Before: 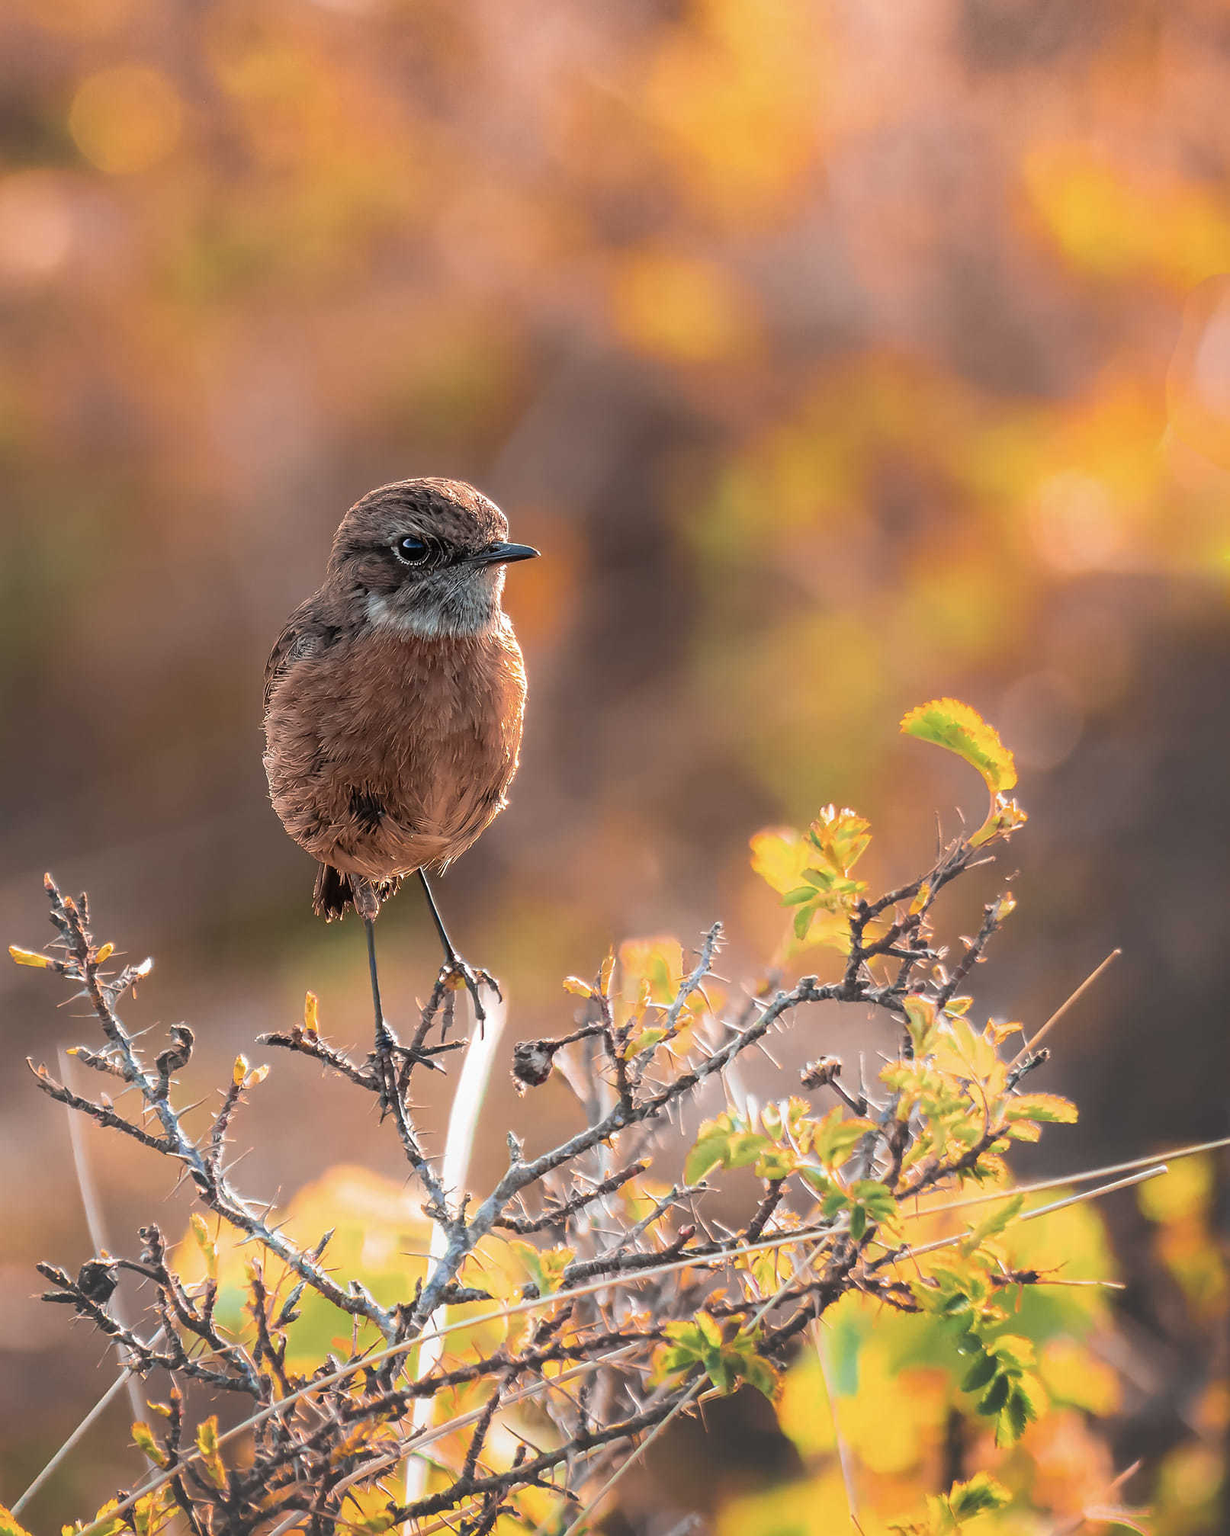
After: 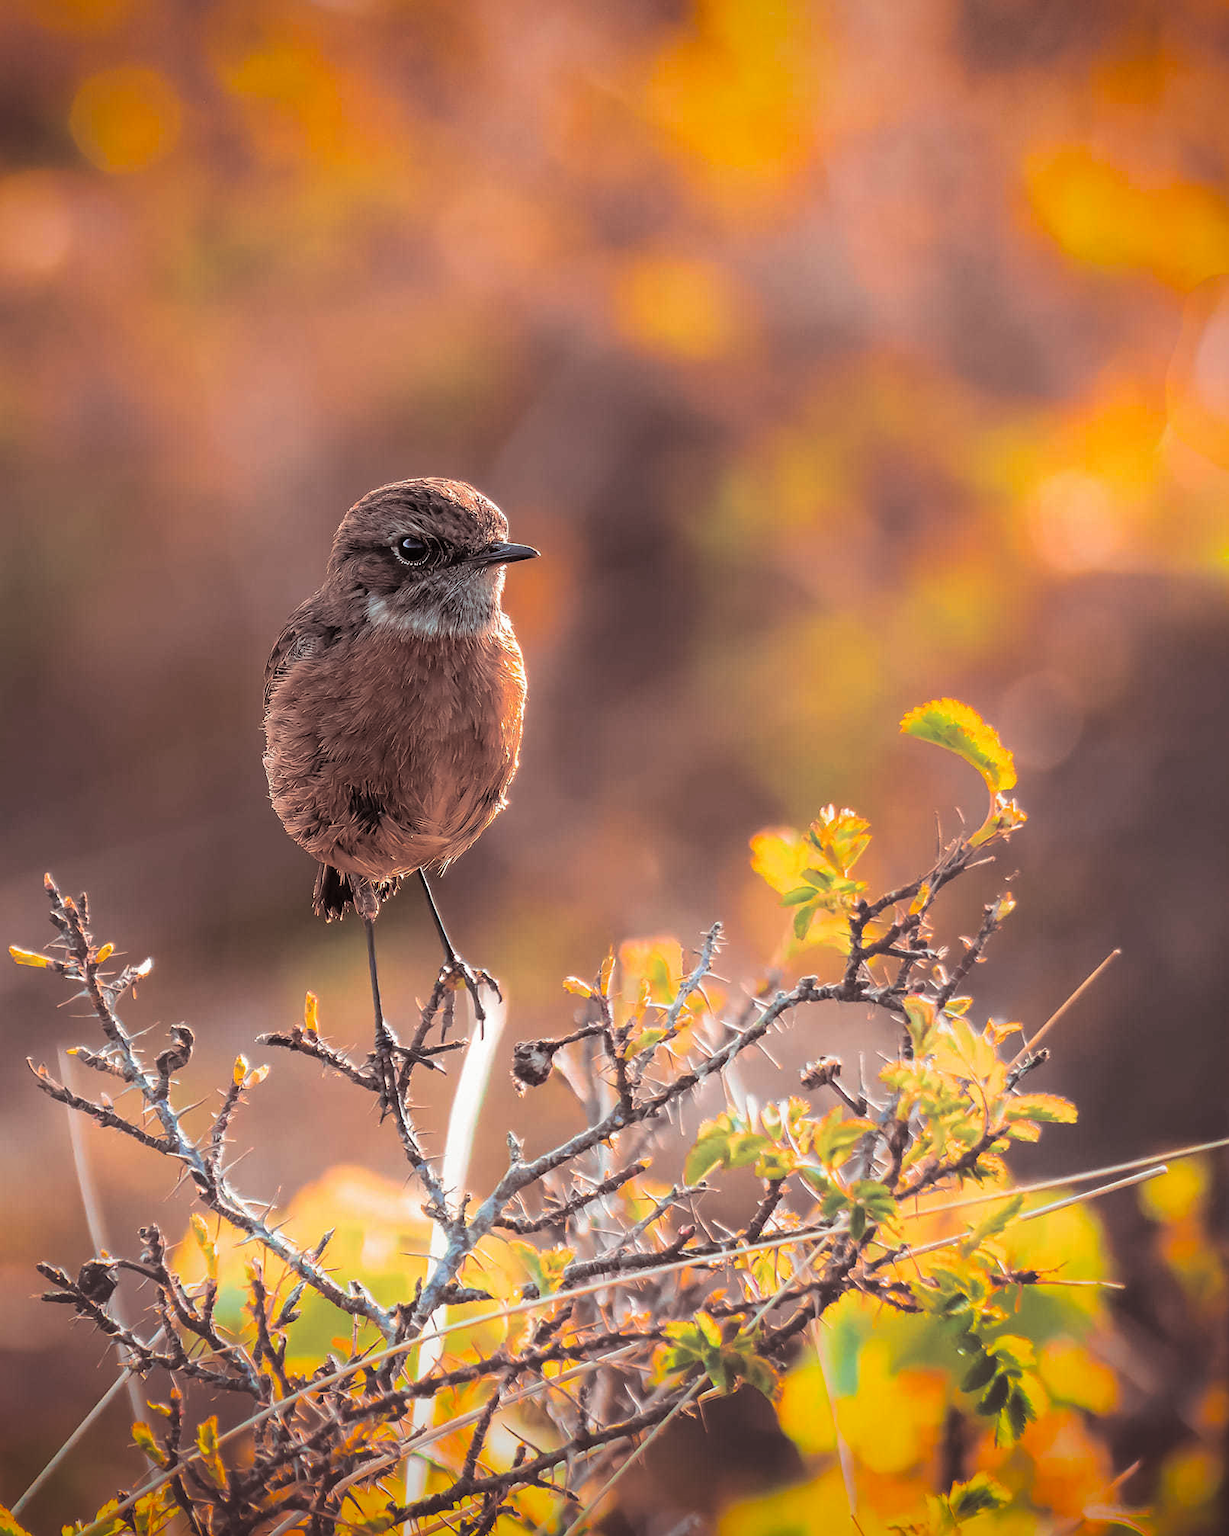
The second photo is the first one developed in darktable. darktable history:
vignetting: fall-off start 88.53%, fall-off radius 44.2%, saturation 0.376, width/height ratio 1.161
split-toning: shadows › saturation 0.24, highlights › hue 54°, highlights › saturation 0.24
white balance: emerald 1
